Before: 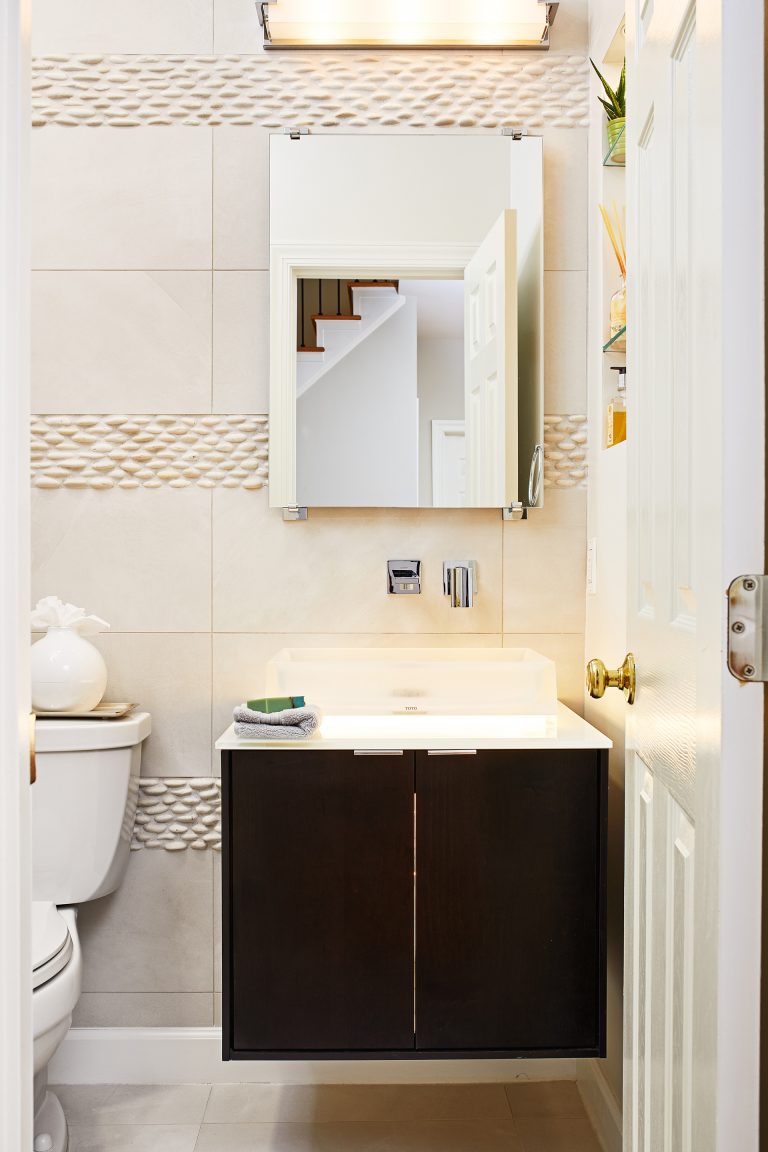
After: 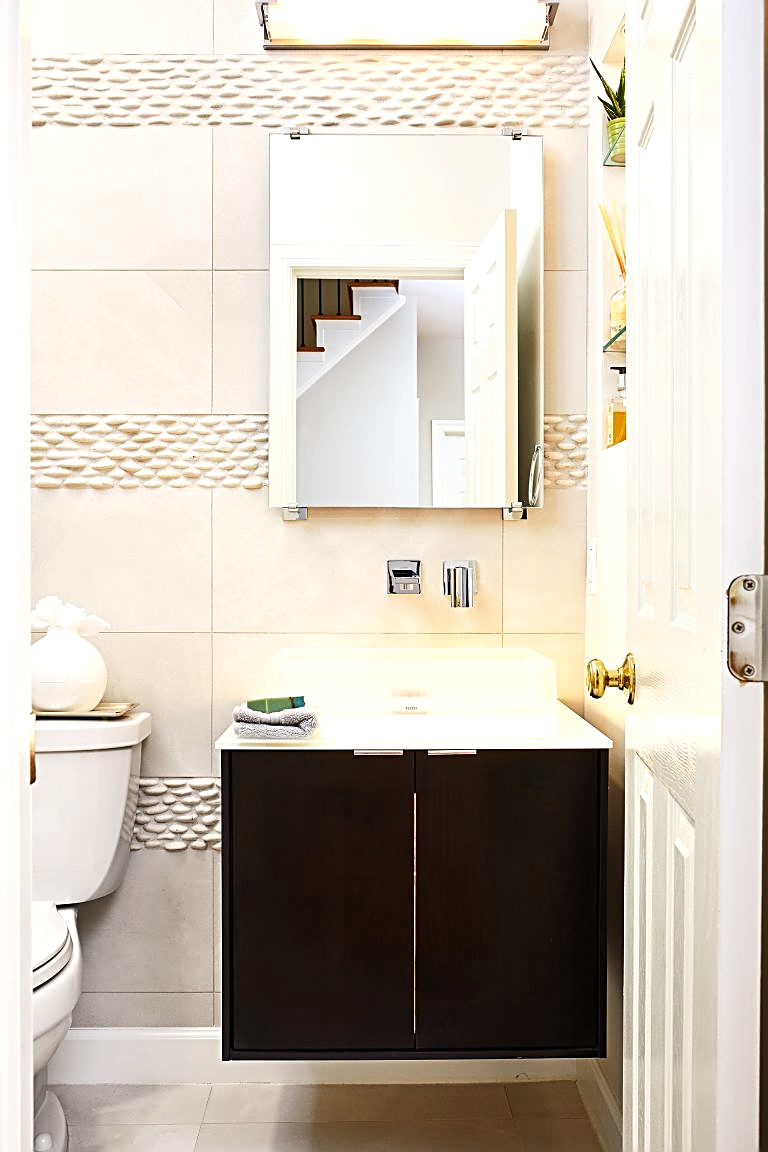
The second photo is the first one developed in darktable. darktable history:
sharpen: on, module defaults
tone equalizer: -8 EV -0.432 EV, -7 EV -0.39 EV, -6 EV -0.343 EV, -5 EV -0.222 EV, -3 EV 0.239 EV, -2 EV 0.319 EV, -1 EV 0.369 EV, +0 EV 0.4 EV, edges refinement/feathering 500, mask exposure compensation -1.57 EV, preserve details no
